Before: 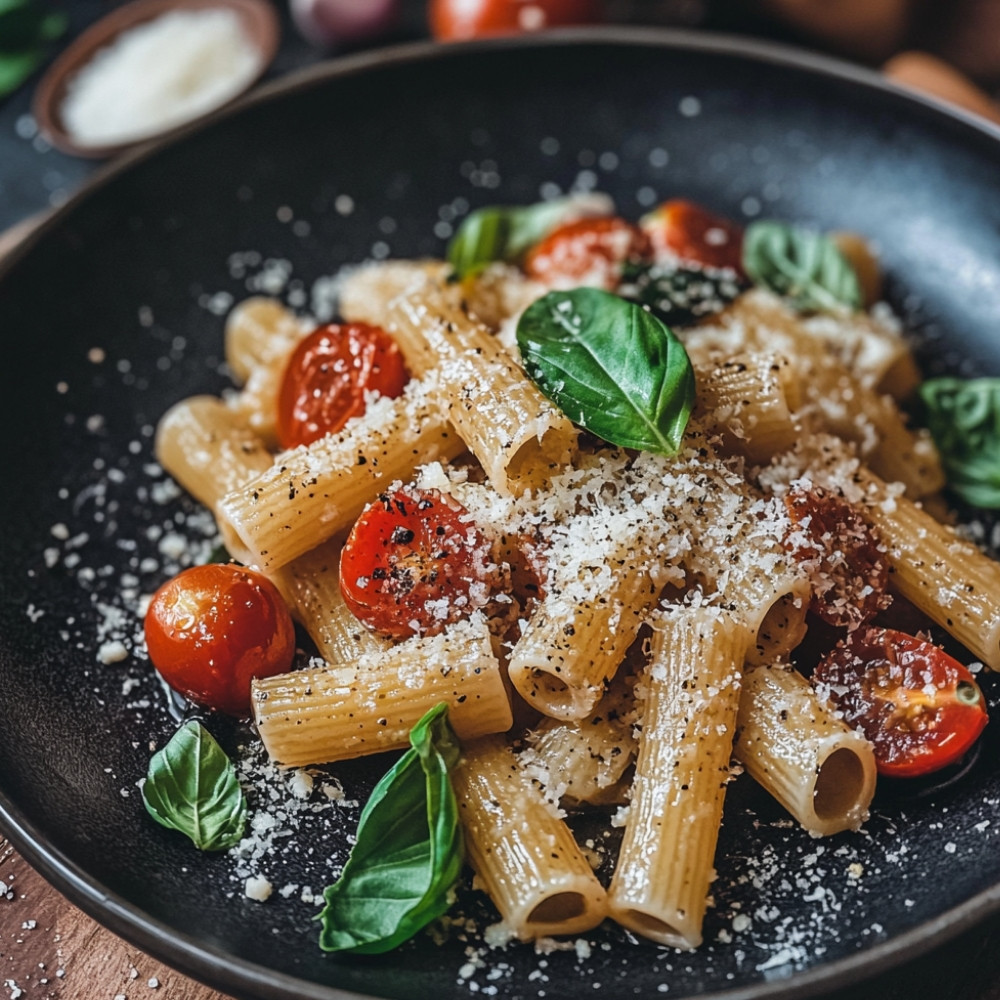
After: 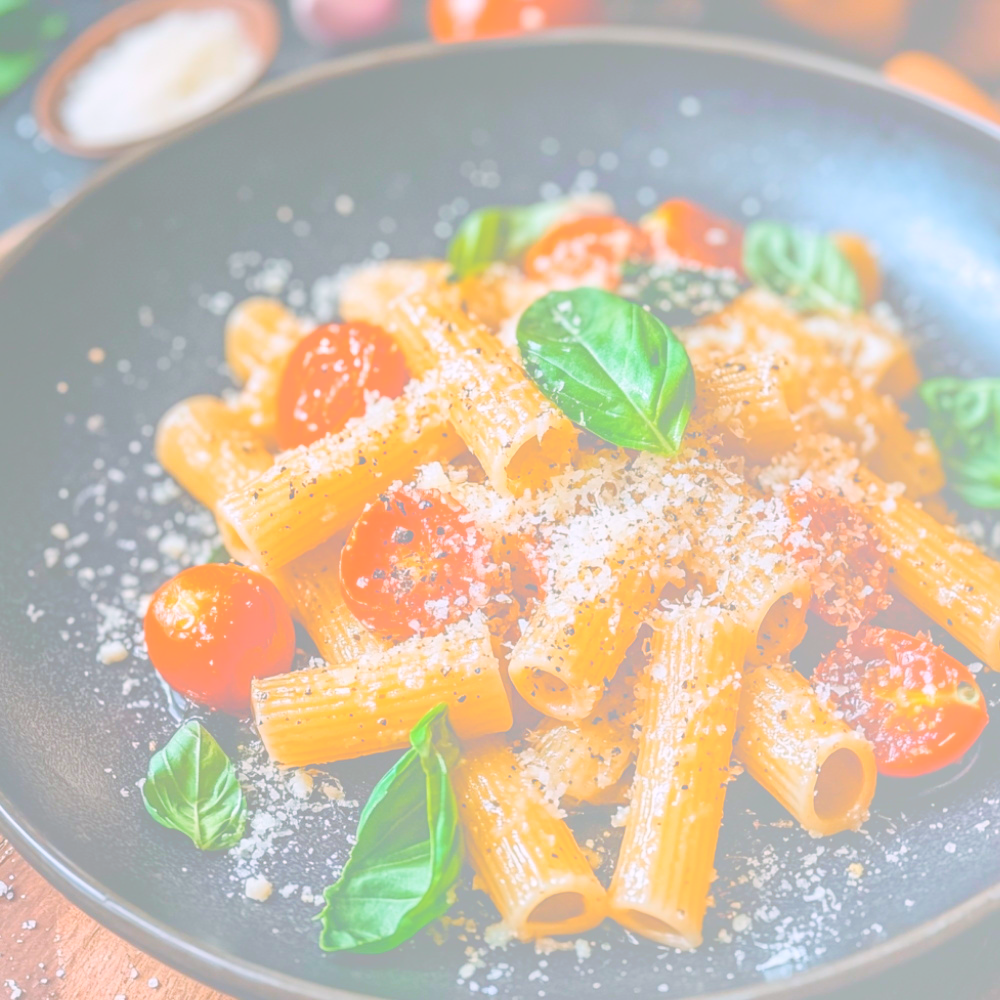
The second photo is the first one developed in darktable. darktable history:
color balance rgb: shadows lift › chroma 2%, shadows lift › hue 217.2°, power › chroma 0.25%, power › hue 60°, highlights gain › chroma 1.5%, highlights gain › hue 309.6°, global offset › luminance -0.5%, perceptual saturation grading › global saturation 15%, global vibrance 20%
bloom: size 85%, threshold 5%, strength 85%
